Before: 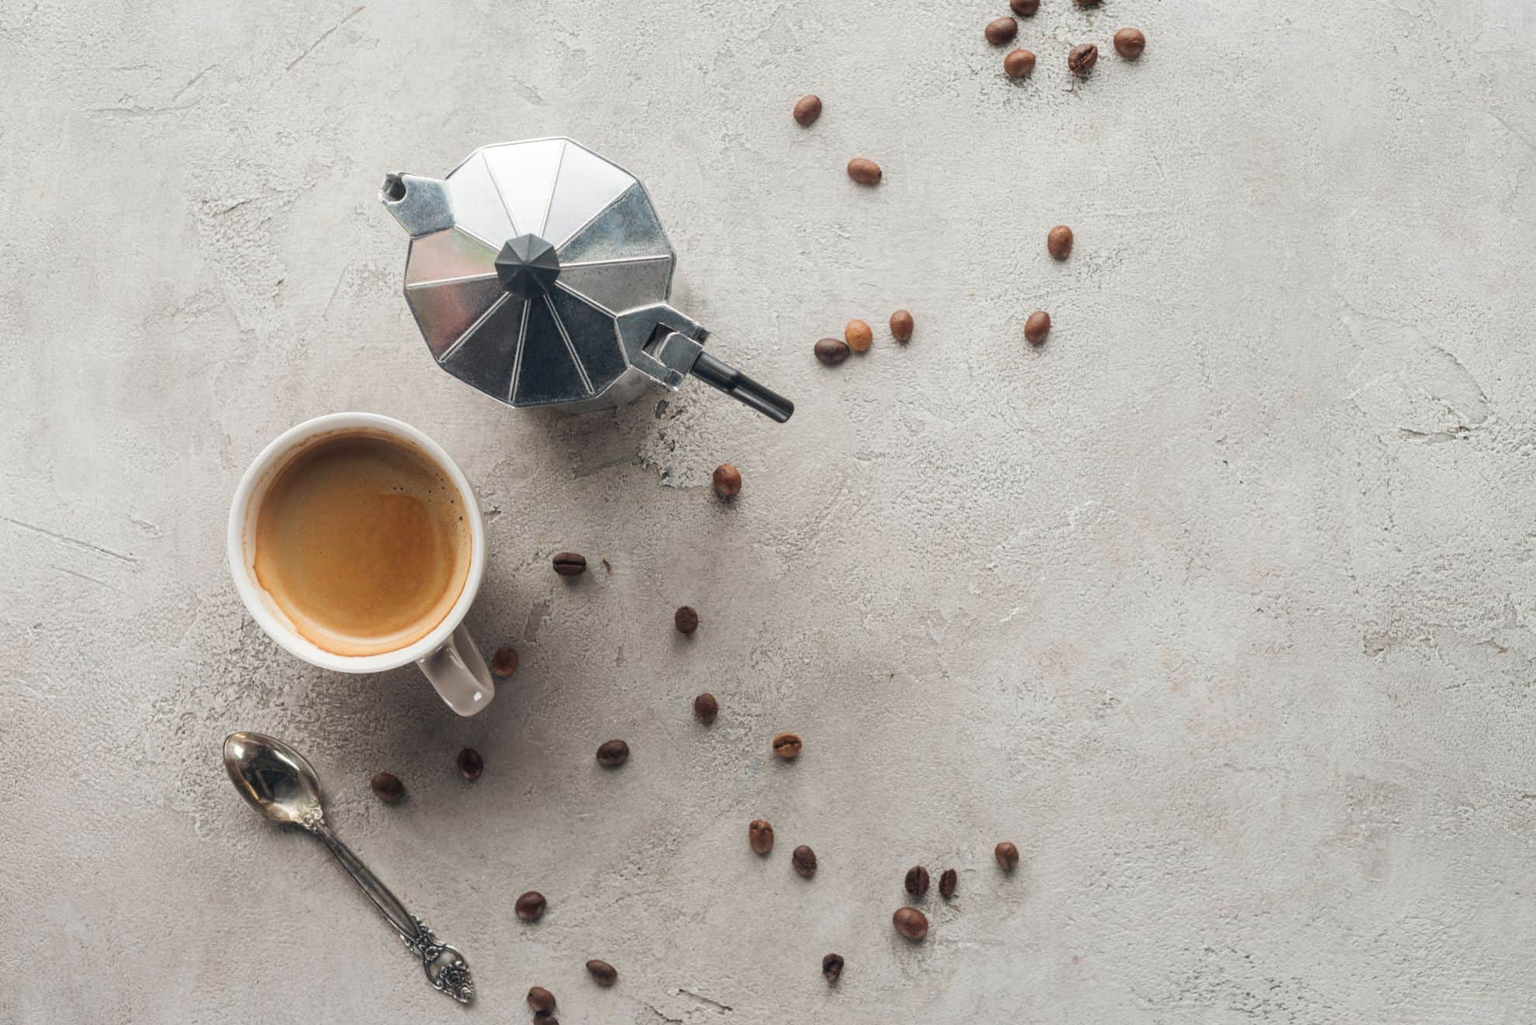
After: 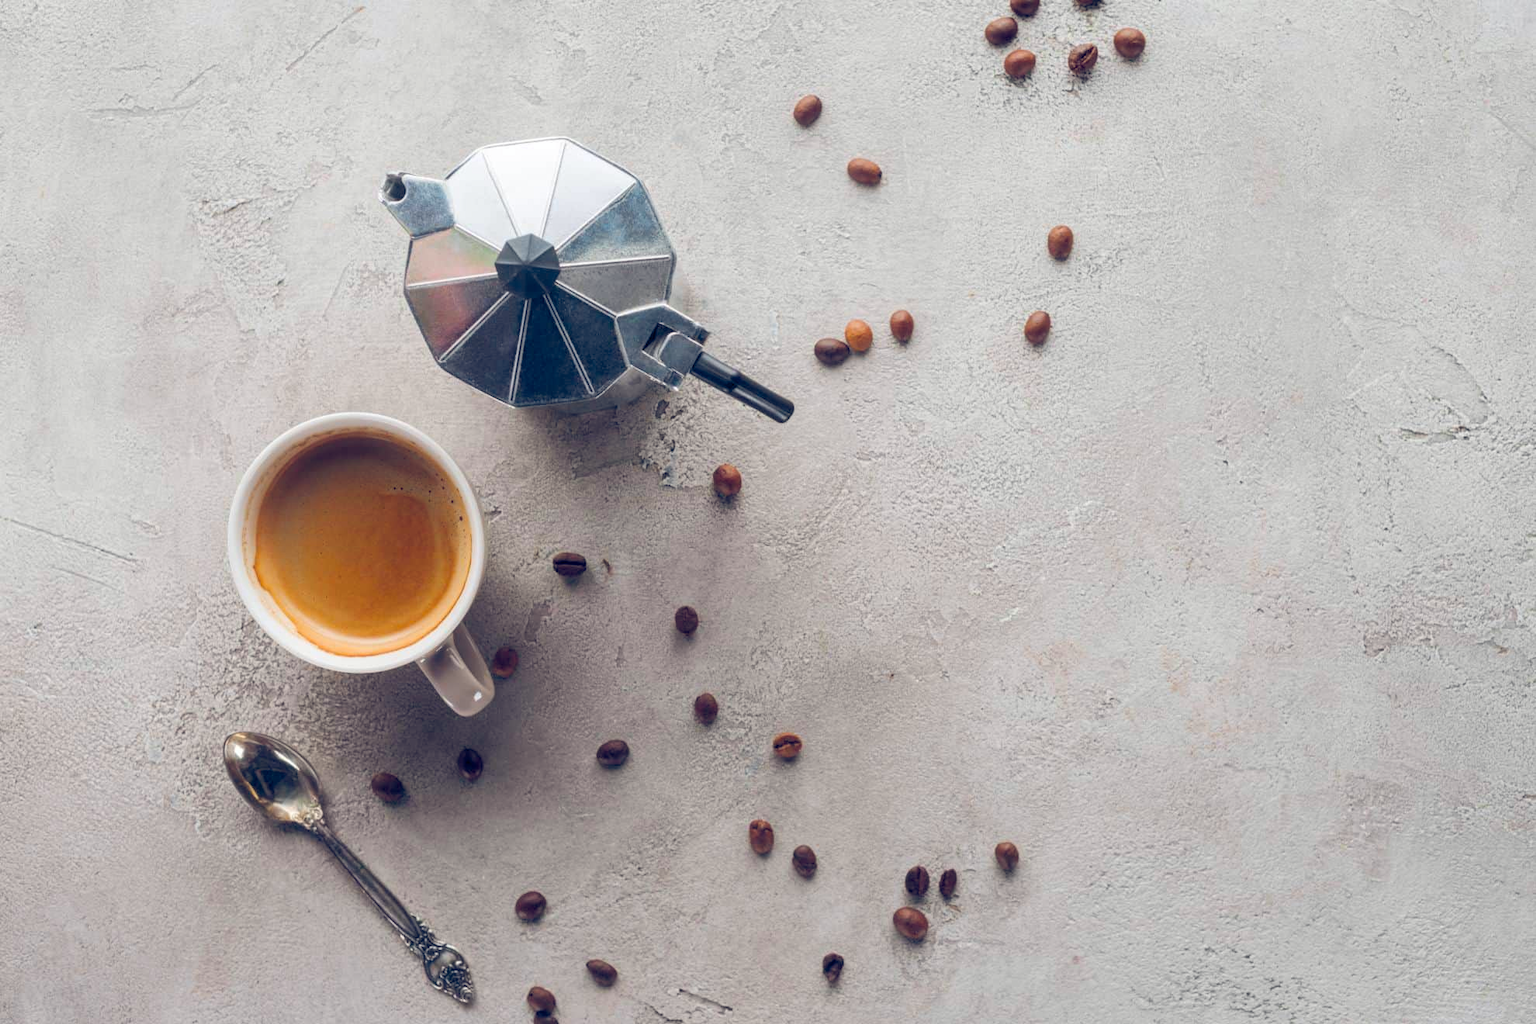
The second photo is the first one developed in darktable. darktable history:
color balance rgb: global offset › luminance -0.282%, global offset › chroma 0.31%, global offset › hue 259.16°, perceptual saturation grading › global saturation 30.73%, global vibrance 20.275%
